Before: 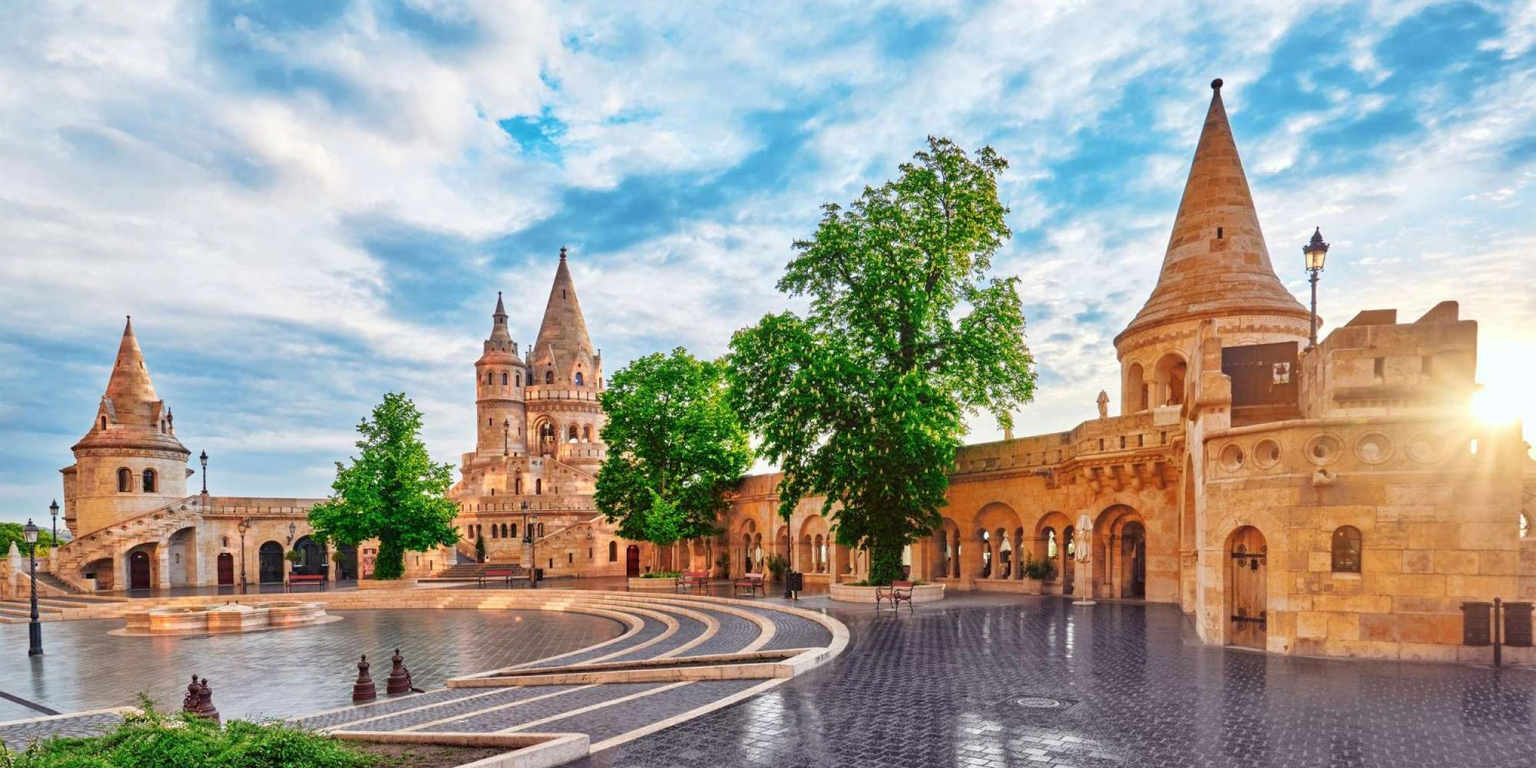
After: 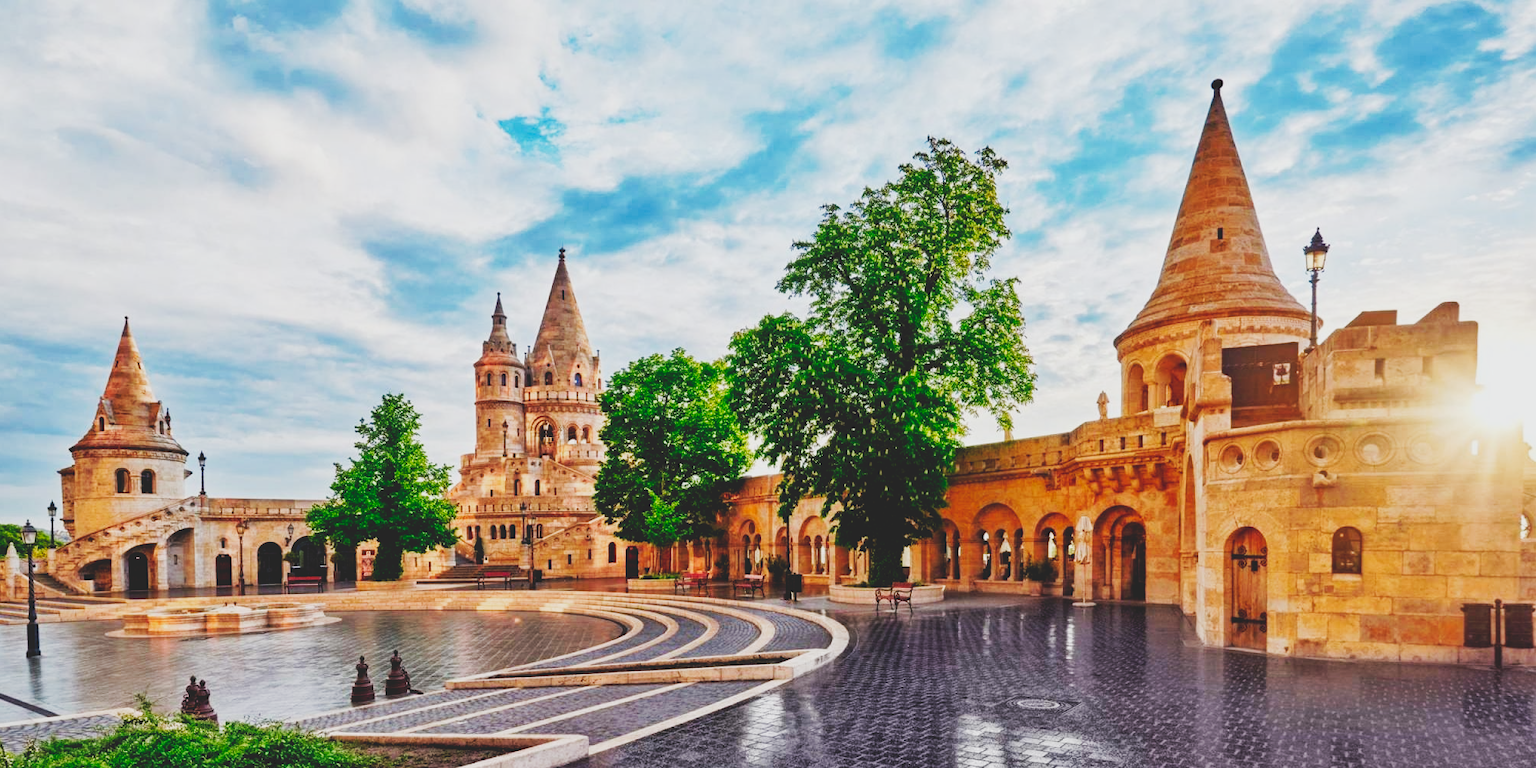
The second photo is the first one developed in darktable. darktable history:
tone curve: curves: ch0 [(0, 0) (0.003, 0.147) (0.011, 0.147) (0.025, 0.147) (0.044, 0.147) (0.069, 0.147) (0.1, 0.15) (0.136, 0.158) (0.177, 0.174) (0.224, 0.198) (0.277, 0.241) (0.335, 0.292) (0.399, 0.361) (0.468, 0.452) (0.543, 0.568) (0.623, 0.679) (0.709, 0.793) (0.801, 0.886) (0.898, 0.966) (1, 1)], preserve colors none
filmic rgb: black relative exposure -7.65 EV, white relative exposure 4.56 EV, hardness 3.61, contrast 0.995, add noise in highlights 0.001, preserve chrominance no, color science v3 (2019), use custom middle-gray values true, iterations of high-quality reconstruction 10, contrast in highlights soft
crop: left 0.161%
